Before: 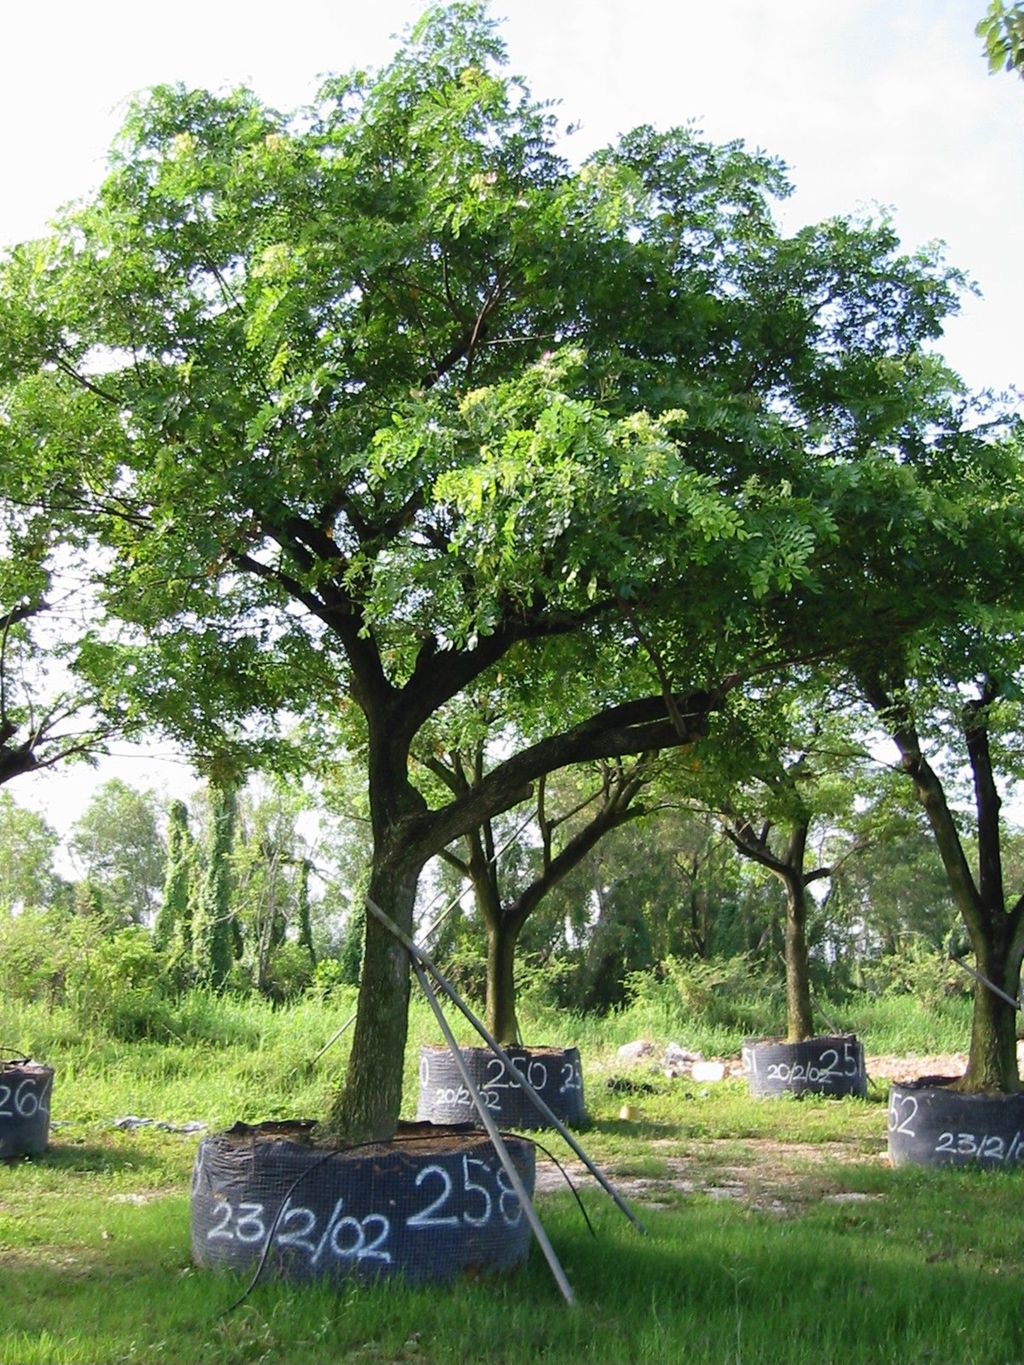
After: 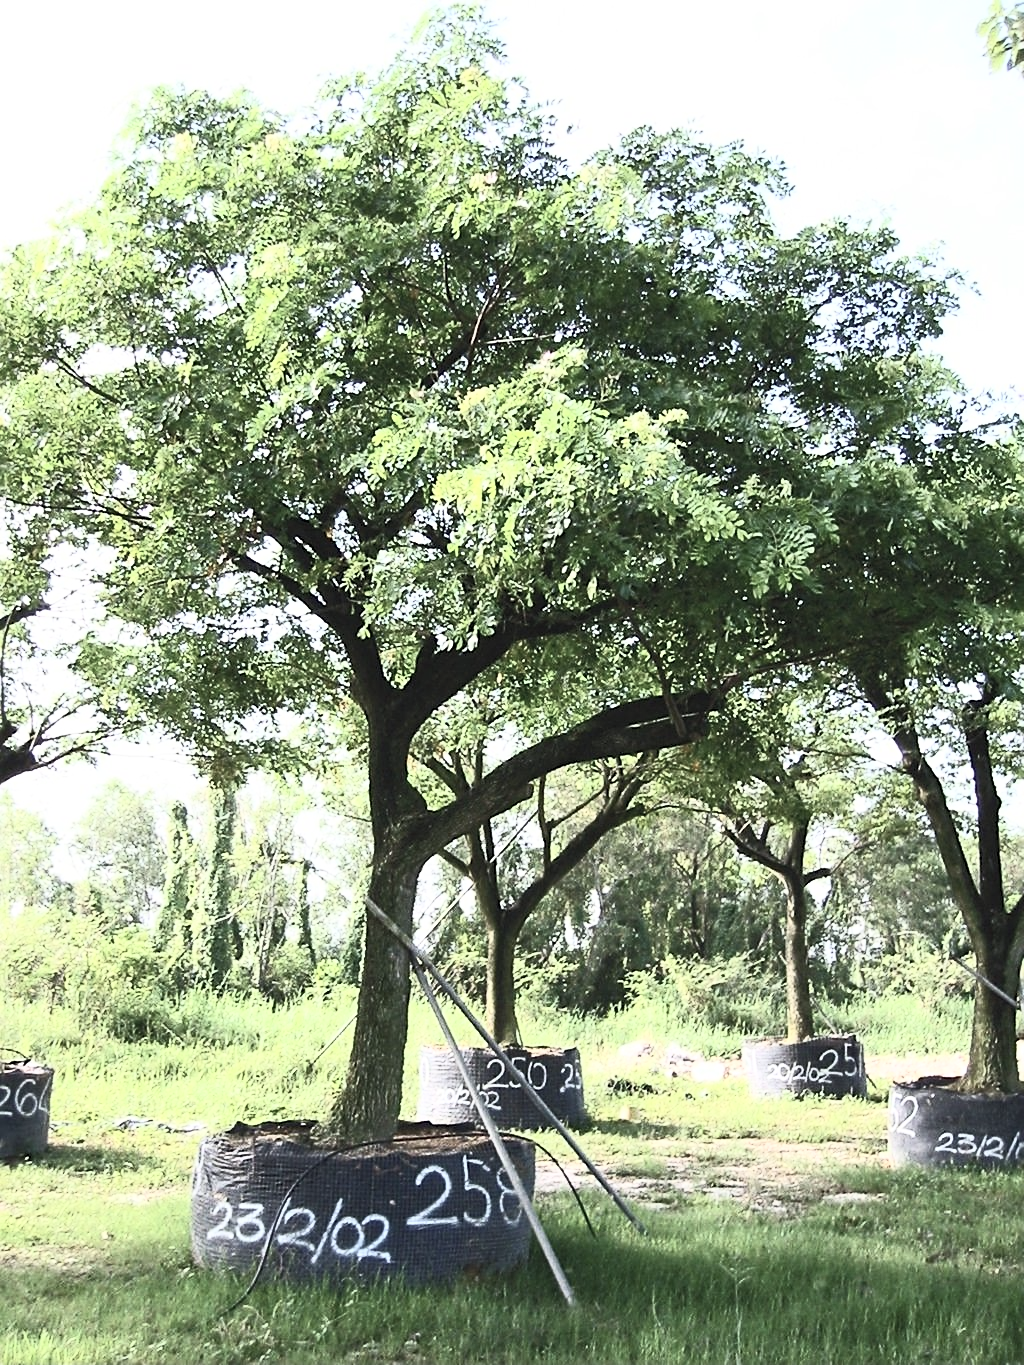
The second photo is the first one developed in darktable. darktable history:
contrast brightness saturation: contrast 0.571, brightness 0.57, saturation -0.336
sharpen: on, module defaults
